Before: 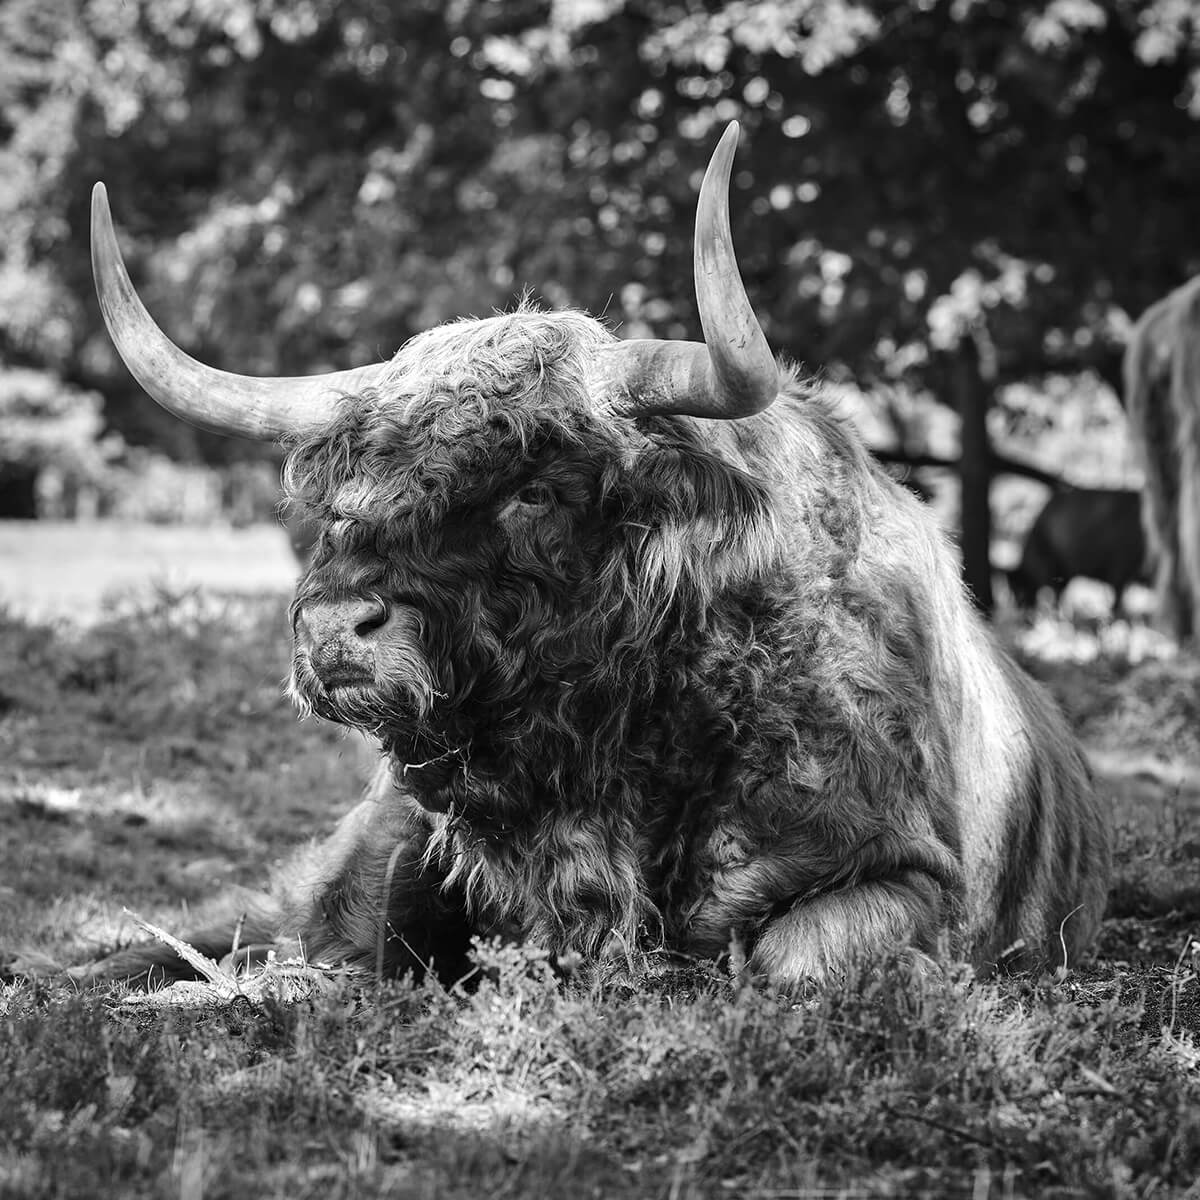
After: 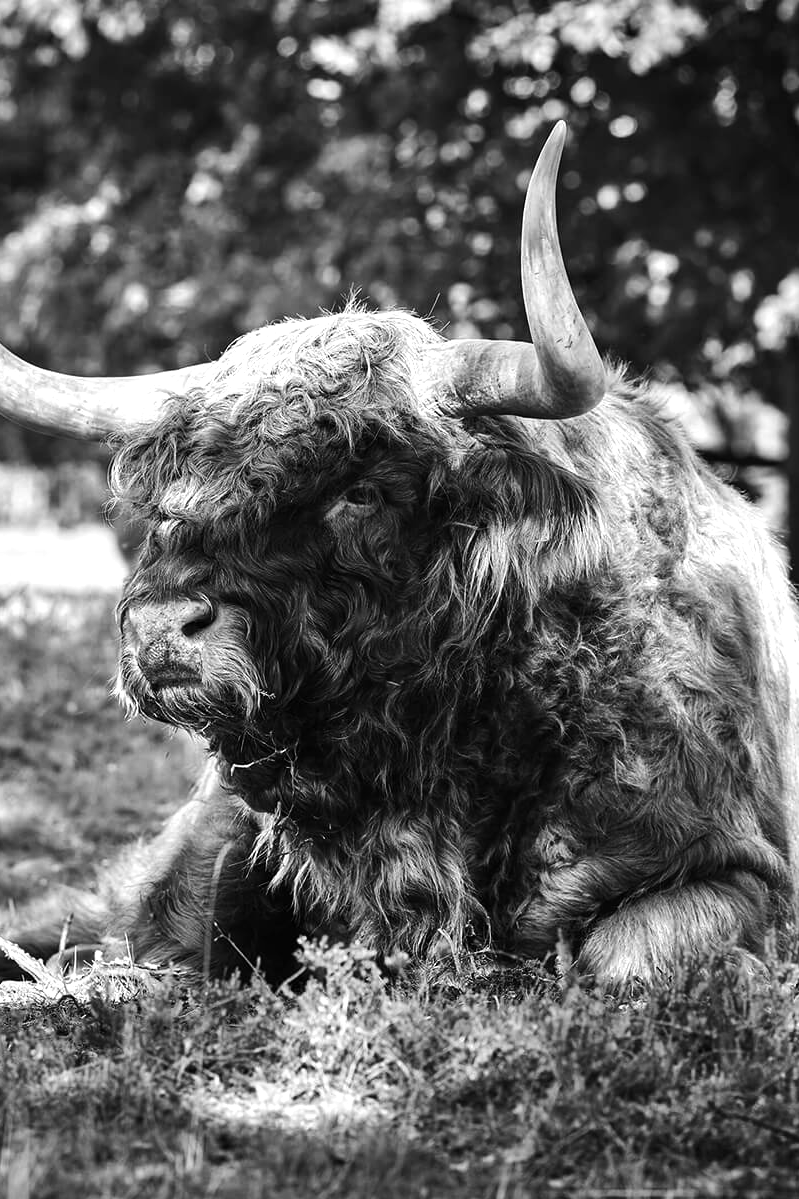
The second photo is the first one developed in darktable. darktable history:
tone equalizer: -8 EV -0.417 EV, -7 EV -0.389 EV, -6 EV -0.333 EV, -5 EV -0.222 EV, -3 EV 0.222 EV, -2 EV 0.333 EV, -1 EV 0.389 EV, +0 EV 0.417 EV, edges refinement/feathering 500, mask exposure compensation -1.57 EV, preserve details no
crop and rotate: left 14.436%, right 18.898%
